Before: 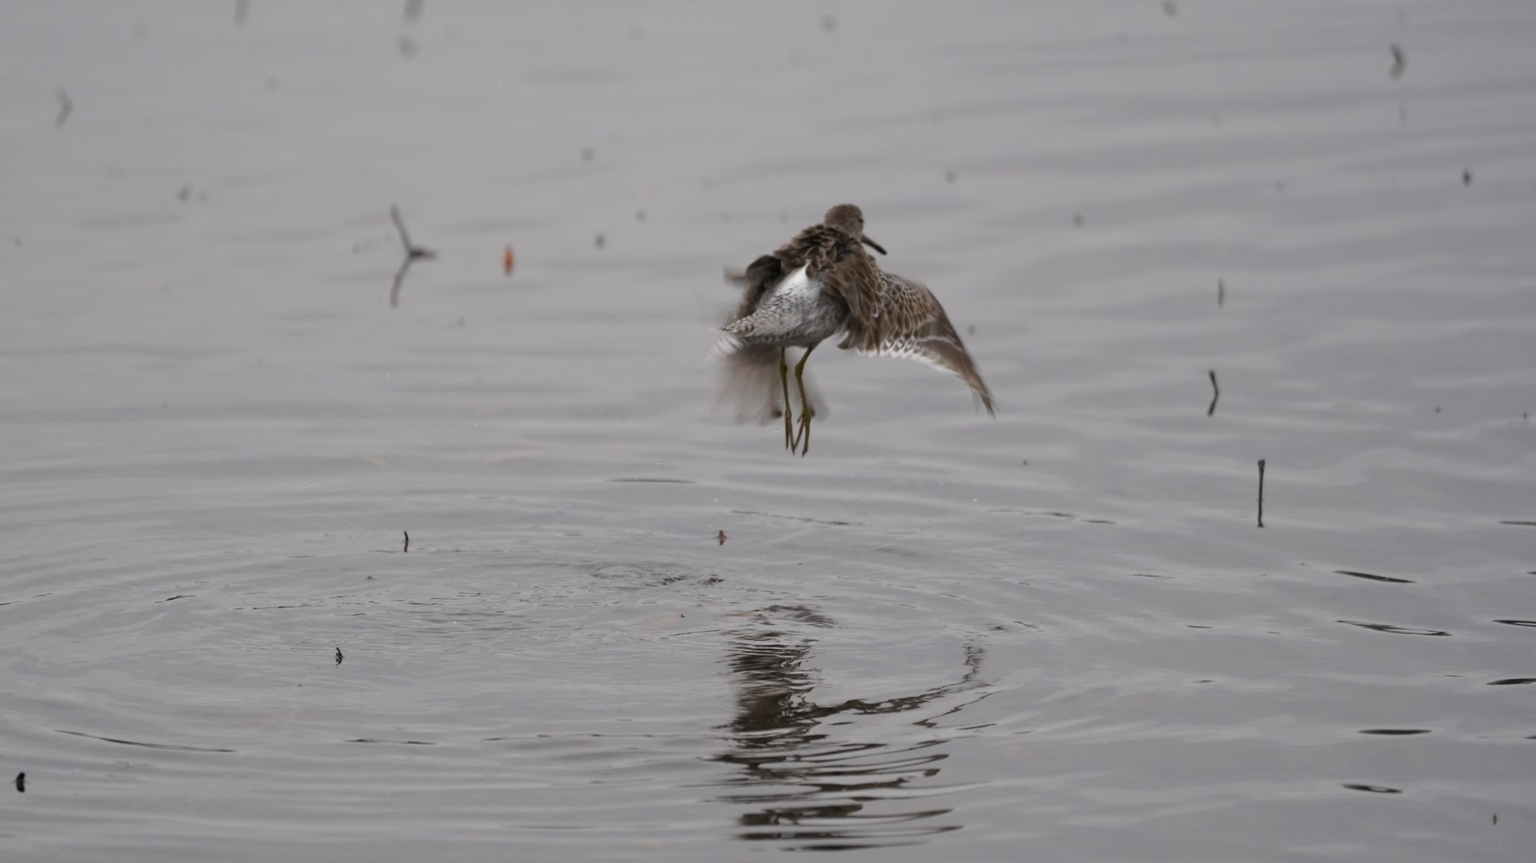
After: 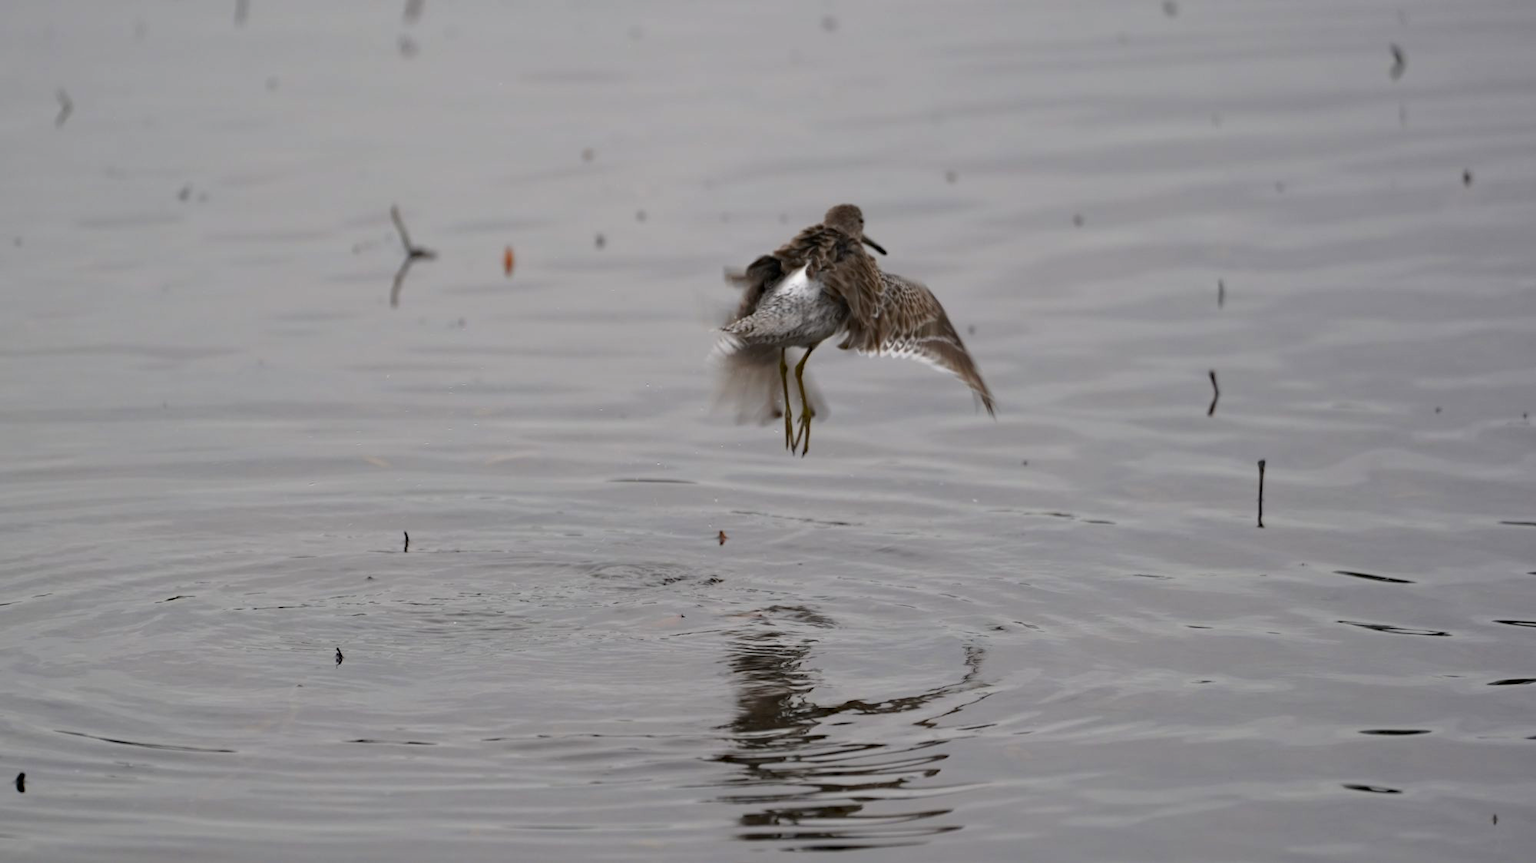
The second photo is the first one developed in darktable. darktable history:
haze removal: compatibility mode true, adaptive false
color balance rgb: global vibrance 10%
